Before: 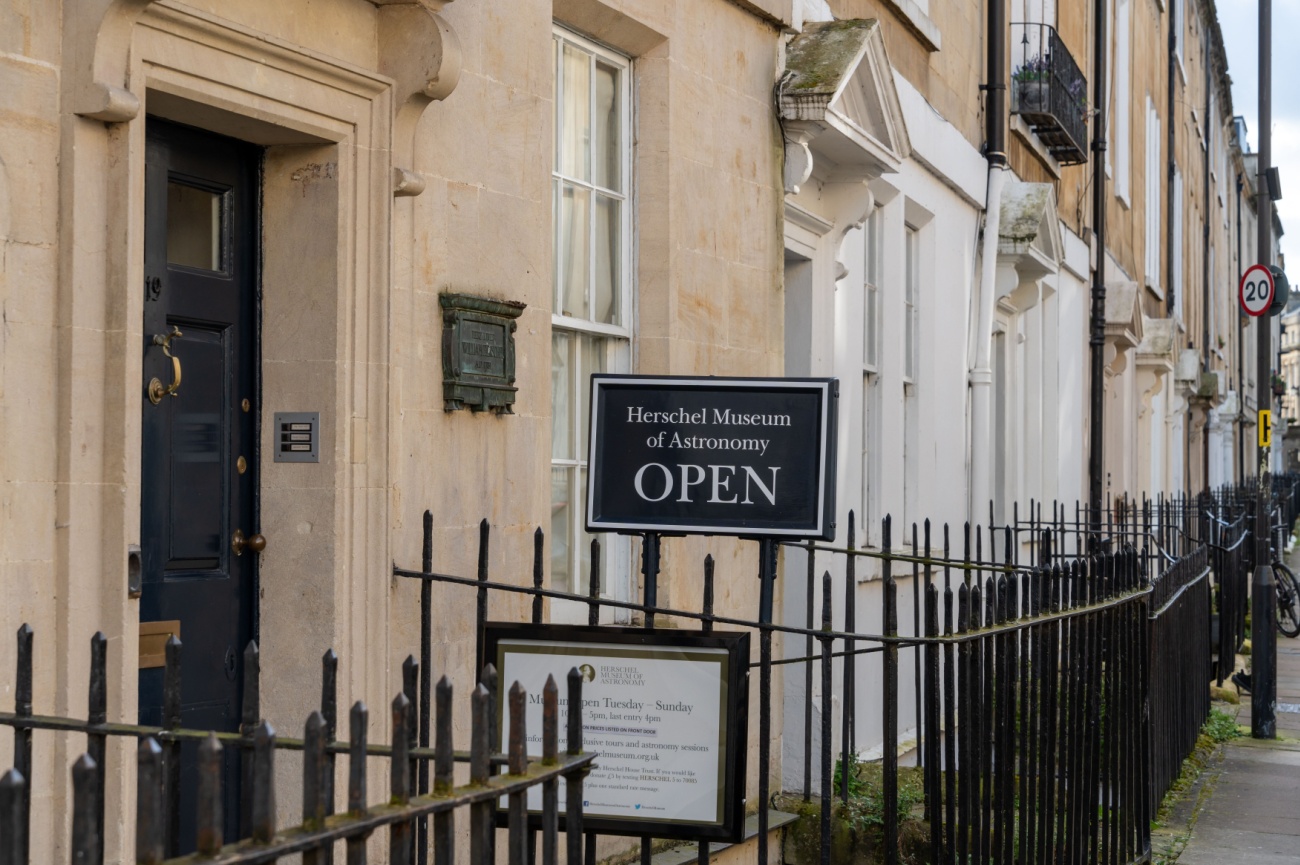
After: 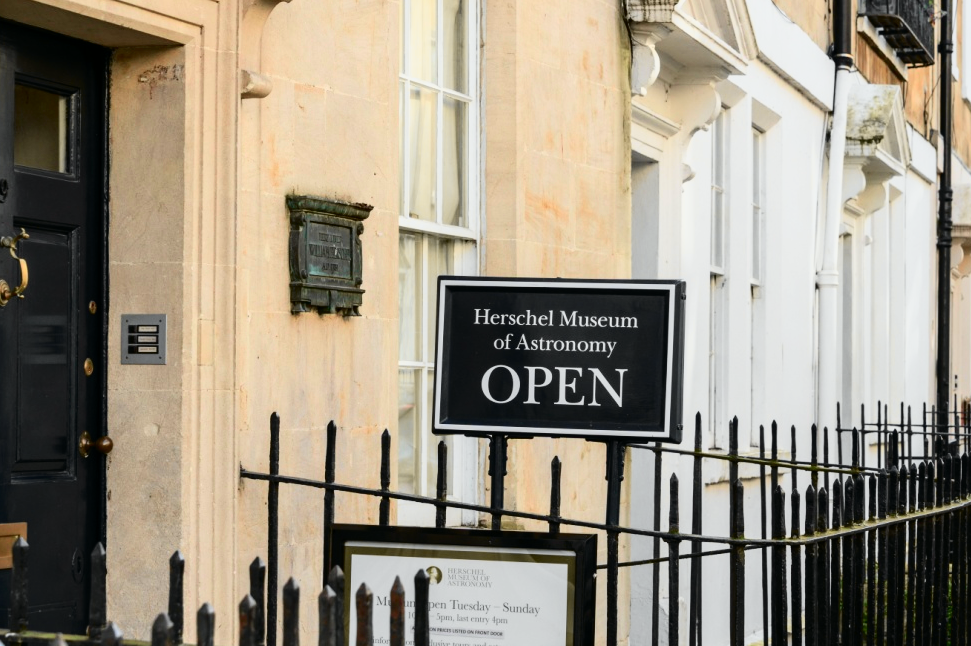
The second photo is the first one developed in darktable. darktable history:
crop and rotate: left 11.831%, top 11.346%, right 13.429%, bottom 13.899%
tone curve: curves: ch0 [(0, 0) (0.131, 0.094) (0.326, 0.386) (0.481, 0.623) (0.593, 0.764) (0.812, 0.933) (1, 0.974)]; ch1 [(0, 0) (0.366, 0.367) (0.475, 0.453) (0.494, 0.493) (0.504, 0.497) (0.553, 0.584) (1, 1)]; ch2 [(0, 0) (0.333, 0.346) (0.375, 0.375) (0.424, 0.43) (0.476, 0.492) (0.502, 0.503) (0.533, 0.556) (0.566, 0.599) (0.614, 0.653) (1, 1)], color space Lab, independent channels, preserve colors none
